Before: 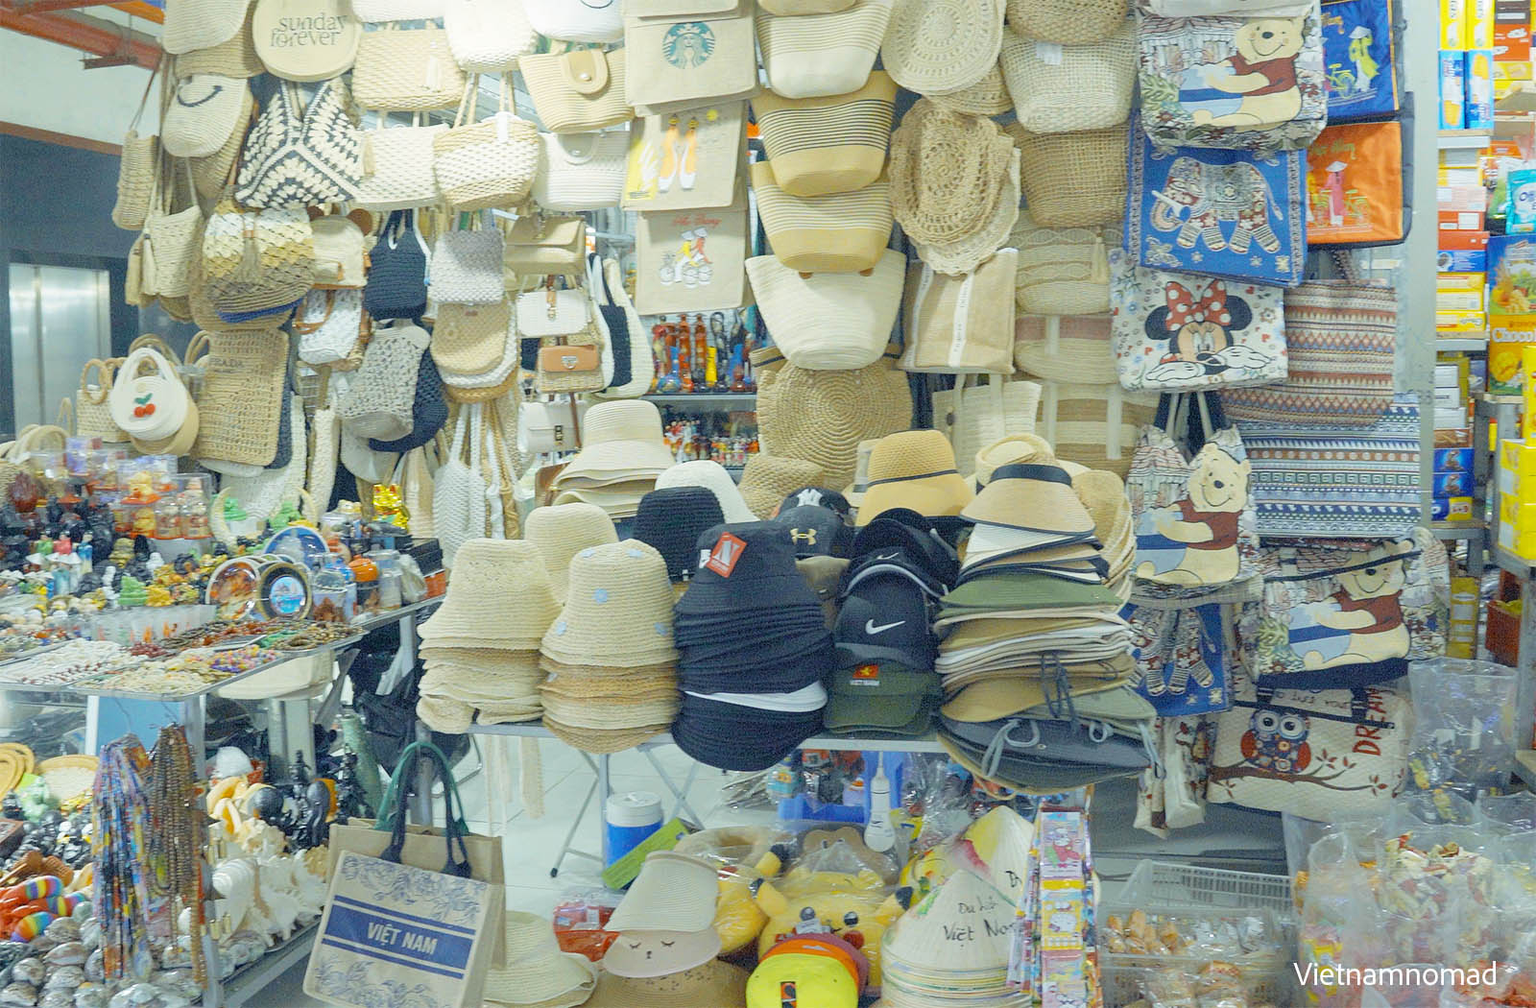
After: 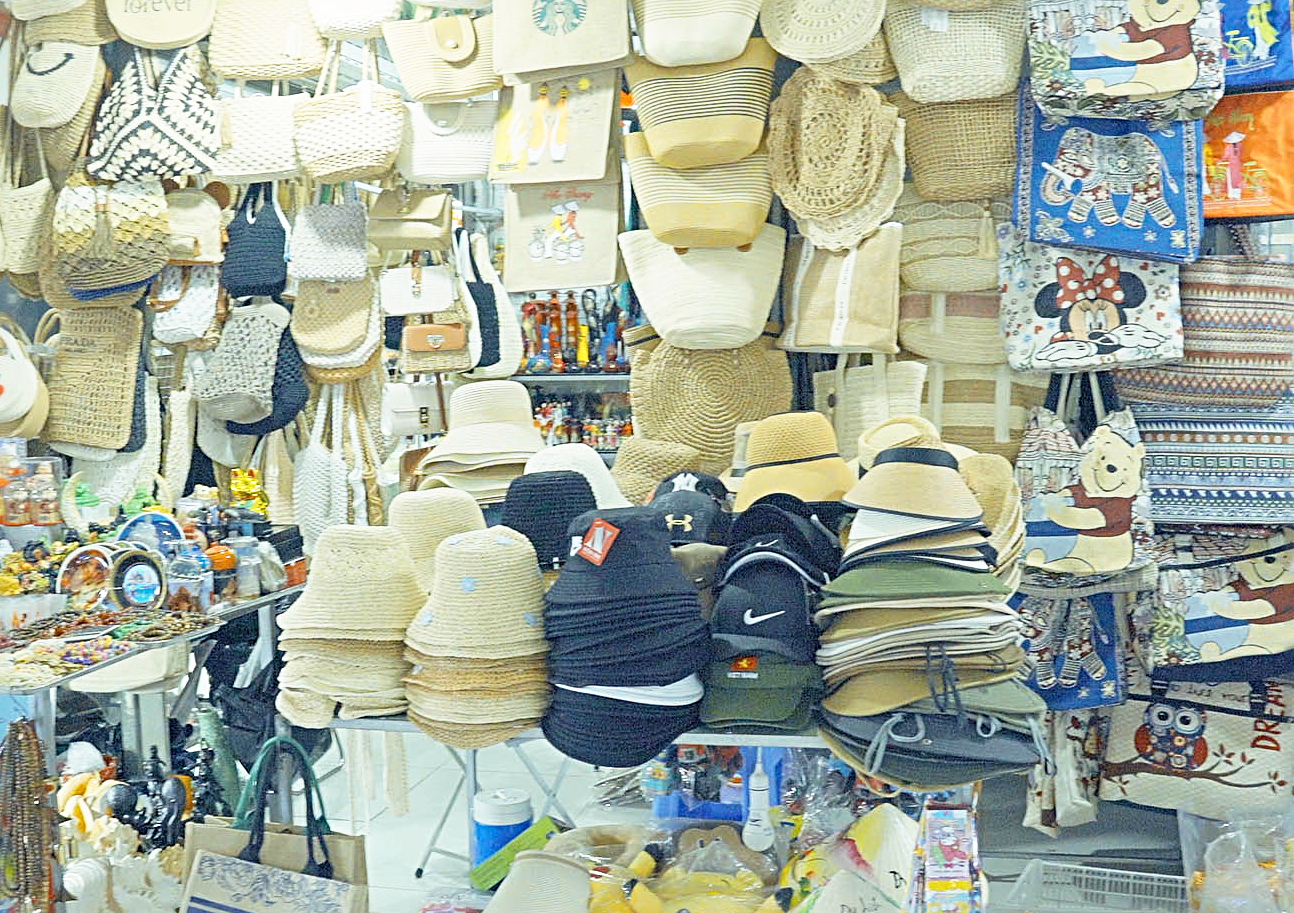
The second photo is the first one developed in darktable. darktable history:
base curve: curves: ch0 [(0, 0) (0.688, 0.865) (1, 1)], preserve colors none
sharpen: radius 4
crop: left 9.929%, top 3.475%, right 9.188%, bottom 9.529%
